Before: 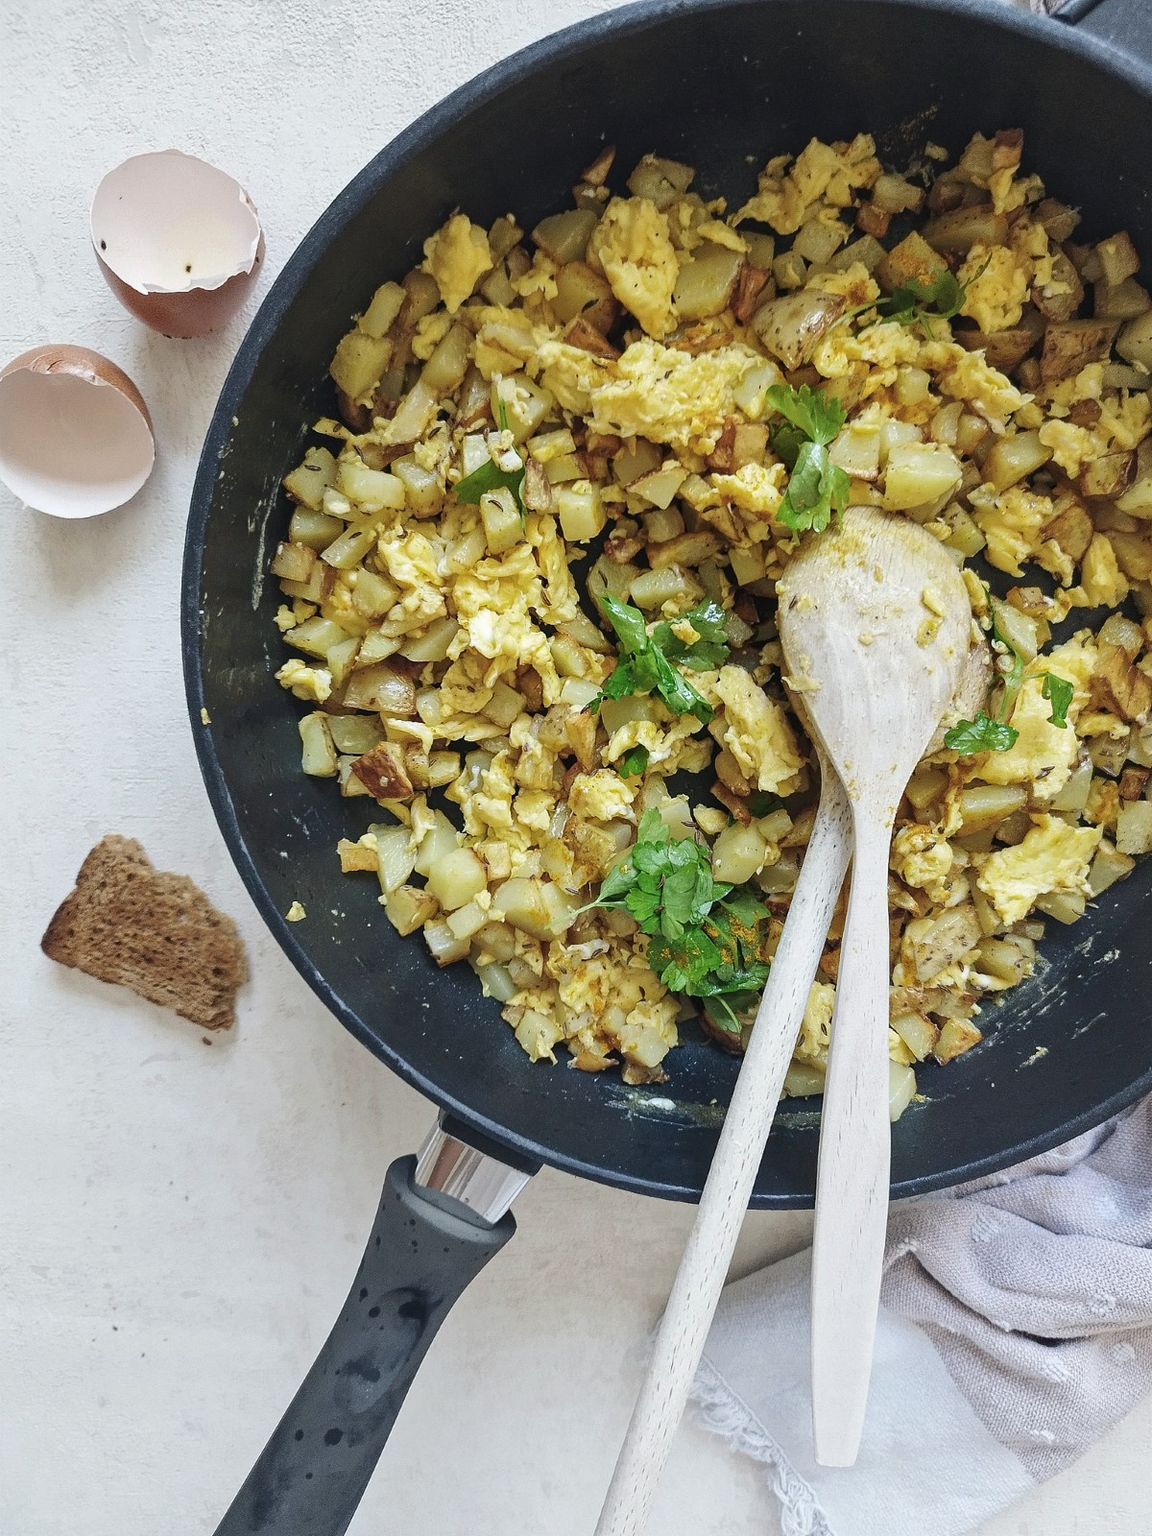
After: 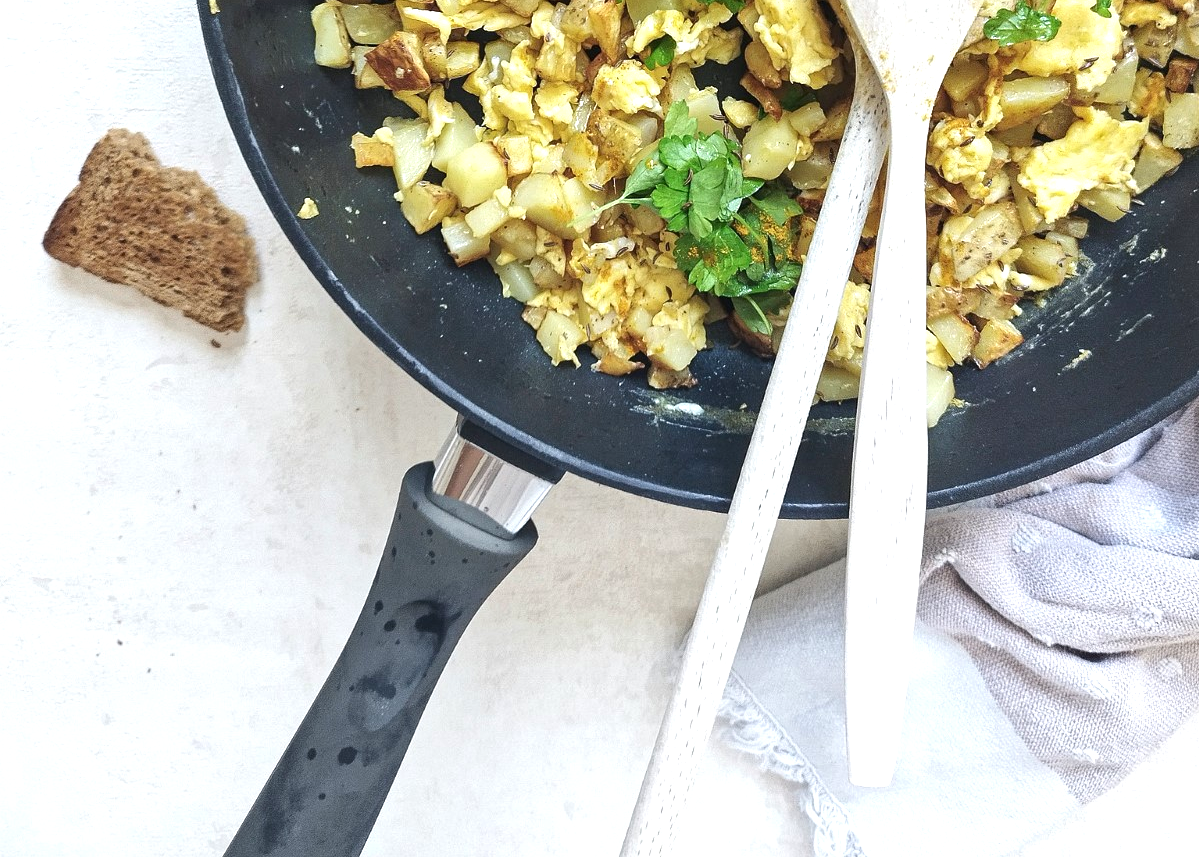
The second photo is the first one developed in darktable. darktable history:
local contrast: mode bilateral grid, contrast 21, coarseness 49, detail 119%, midtone range 0.2
exposure: exposure 0.609 EV, compensate exposure bias true, compensate highlight preservation false
crop and rotate: top 46.376%, right 0.036%
